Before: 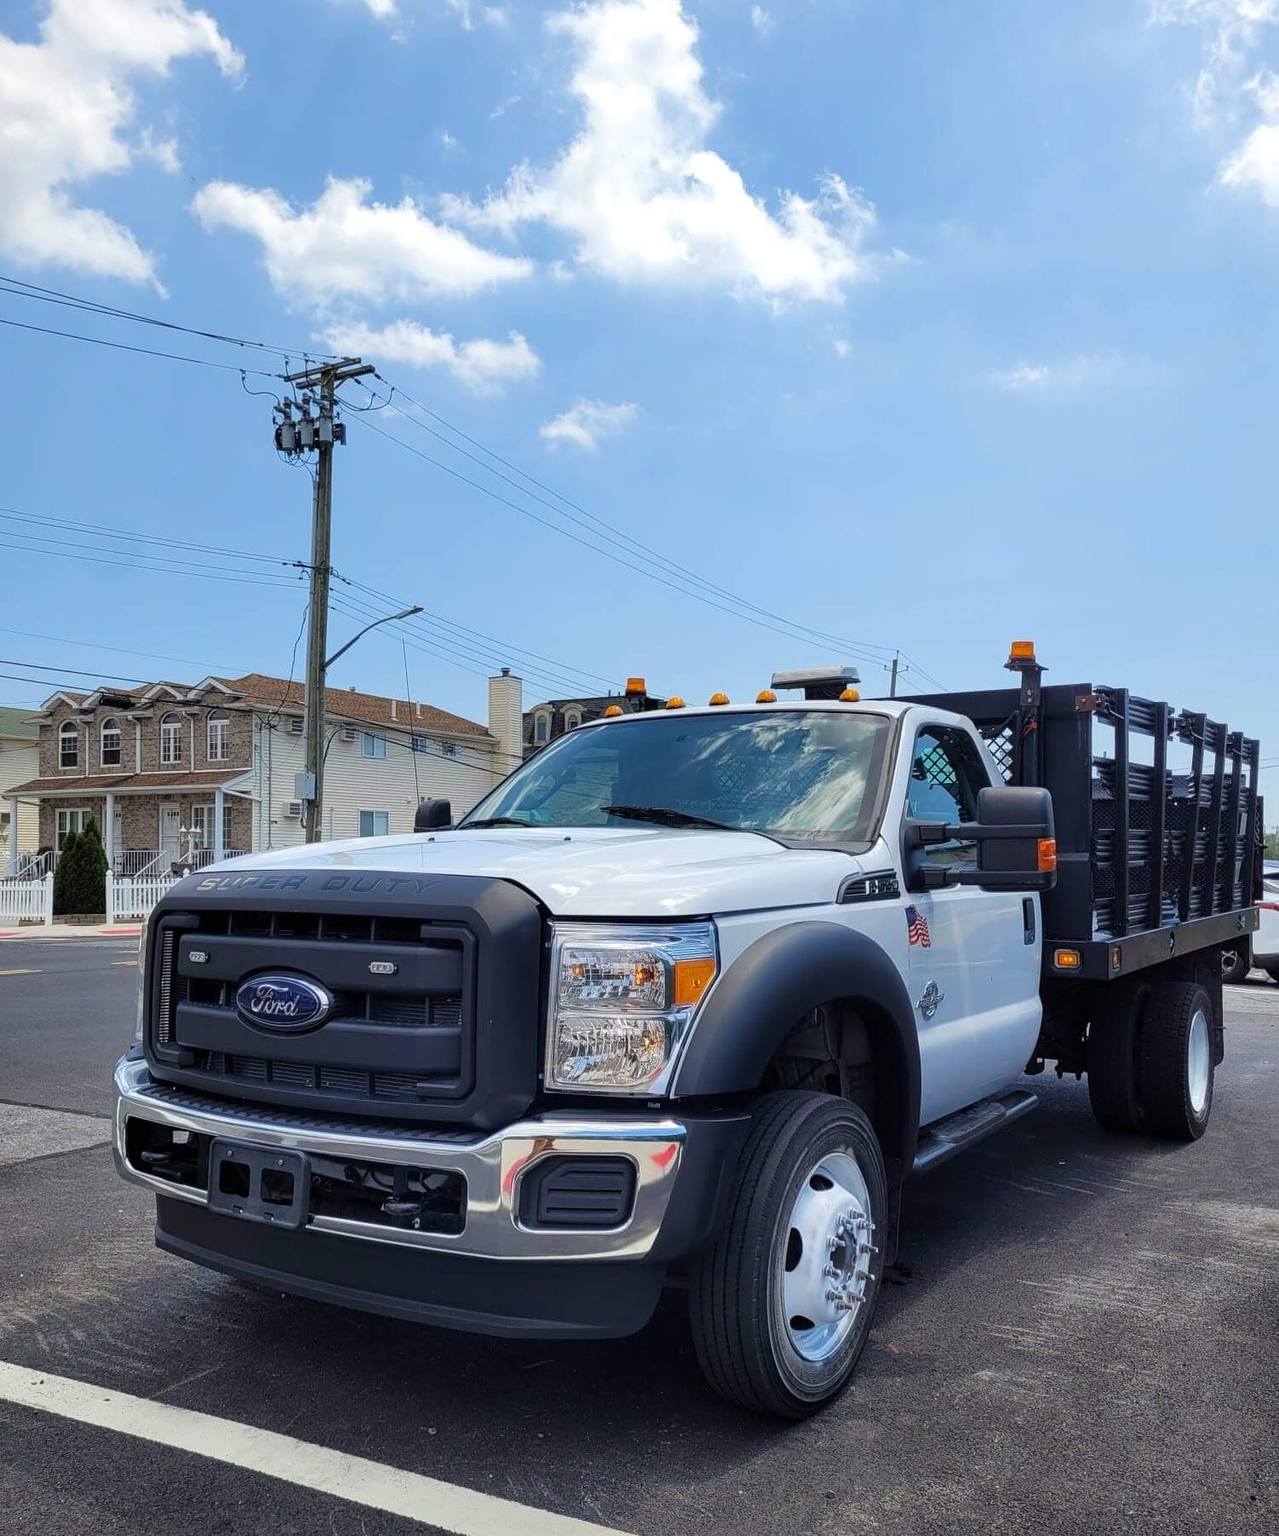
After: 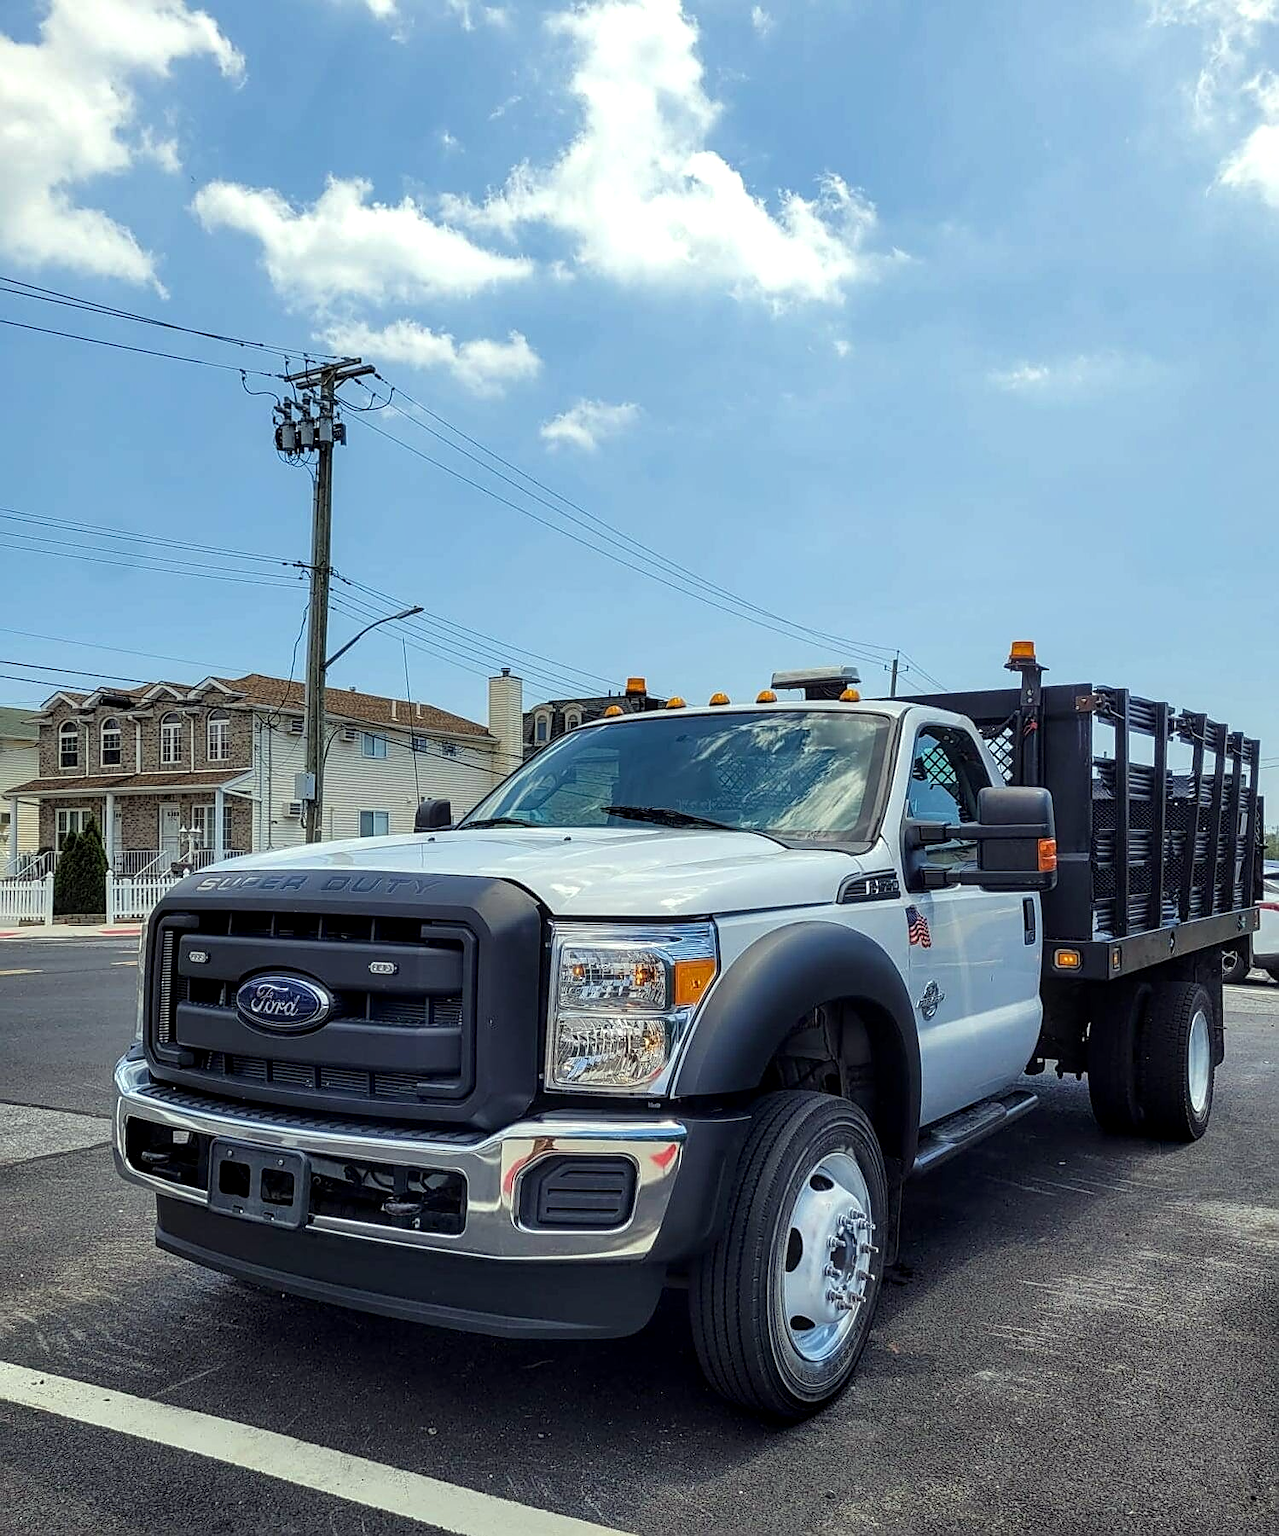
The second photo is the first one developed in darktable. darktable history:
sharpen: on, module defaults
color correction: highlights a* -4.73, highlights b* 5.06, saturation 0.97
local contrast: detail 130%
